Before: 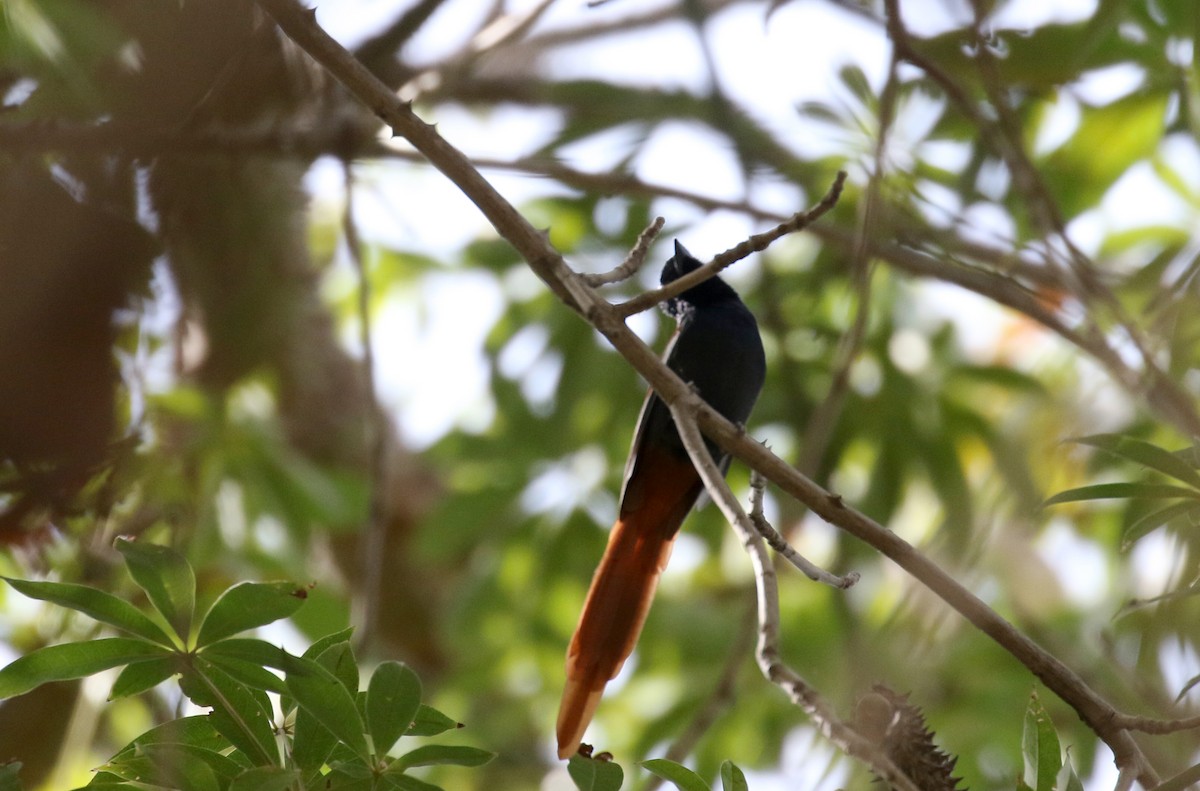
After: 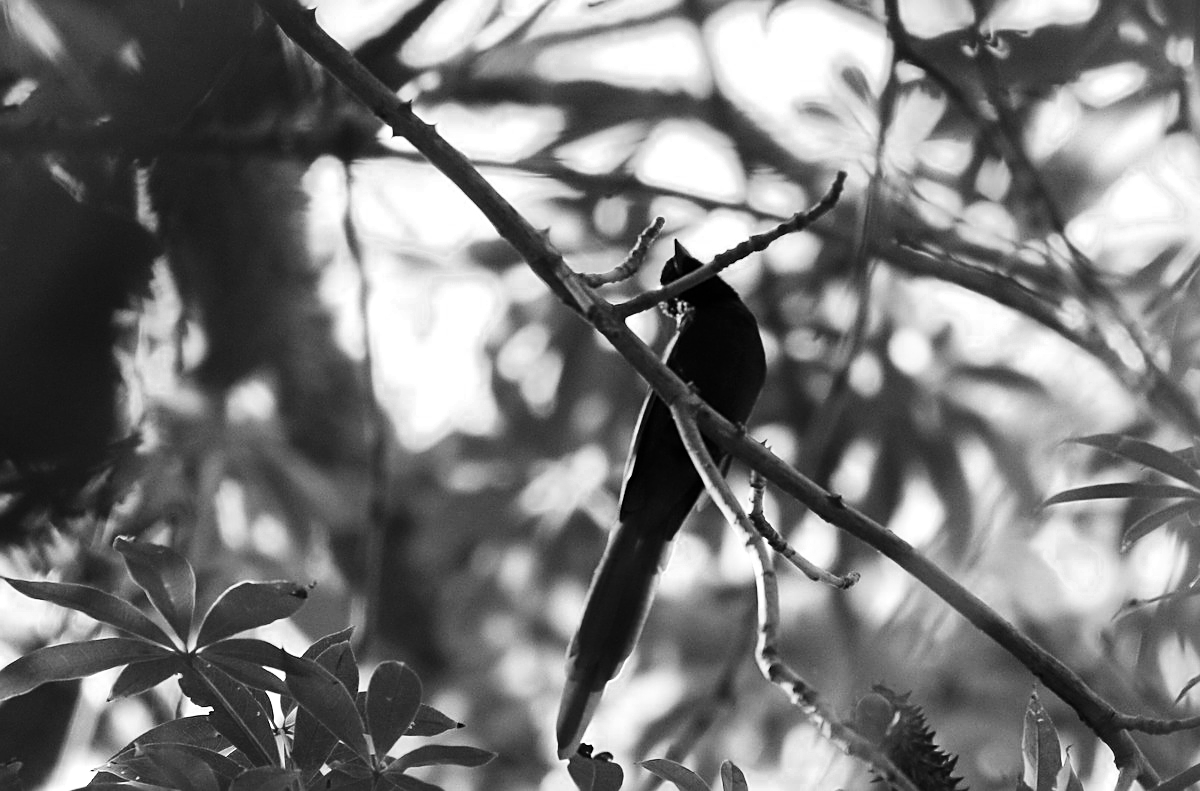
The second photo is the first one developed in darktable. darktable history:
color zones: curves: ch0 [(0.002, 0.593) (0.143, 0.417) (0.285, 0.541) (0.455, 0.289) (0.608, 0.327) (0.727, 0.283) (0.869, 0.571) (1, 0.603)]; ch1 [(0, 0) (0.143, 0) (0.286, 0) (0.429, 0) (0.571, 0) (0.714, 0) (0.857, 0)], mix 32.78%
sharpen: on, module defaults
contrast brightness saturation: contrast 0.294
